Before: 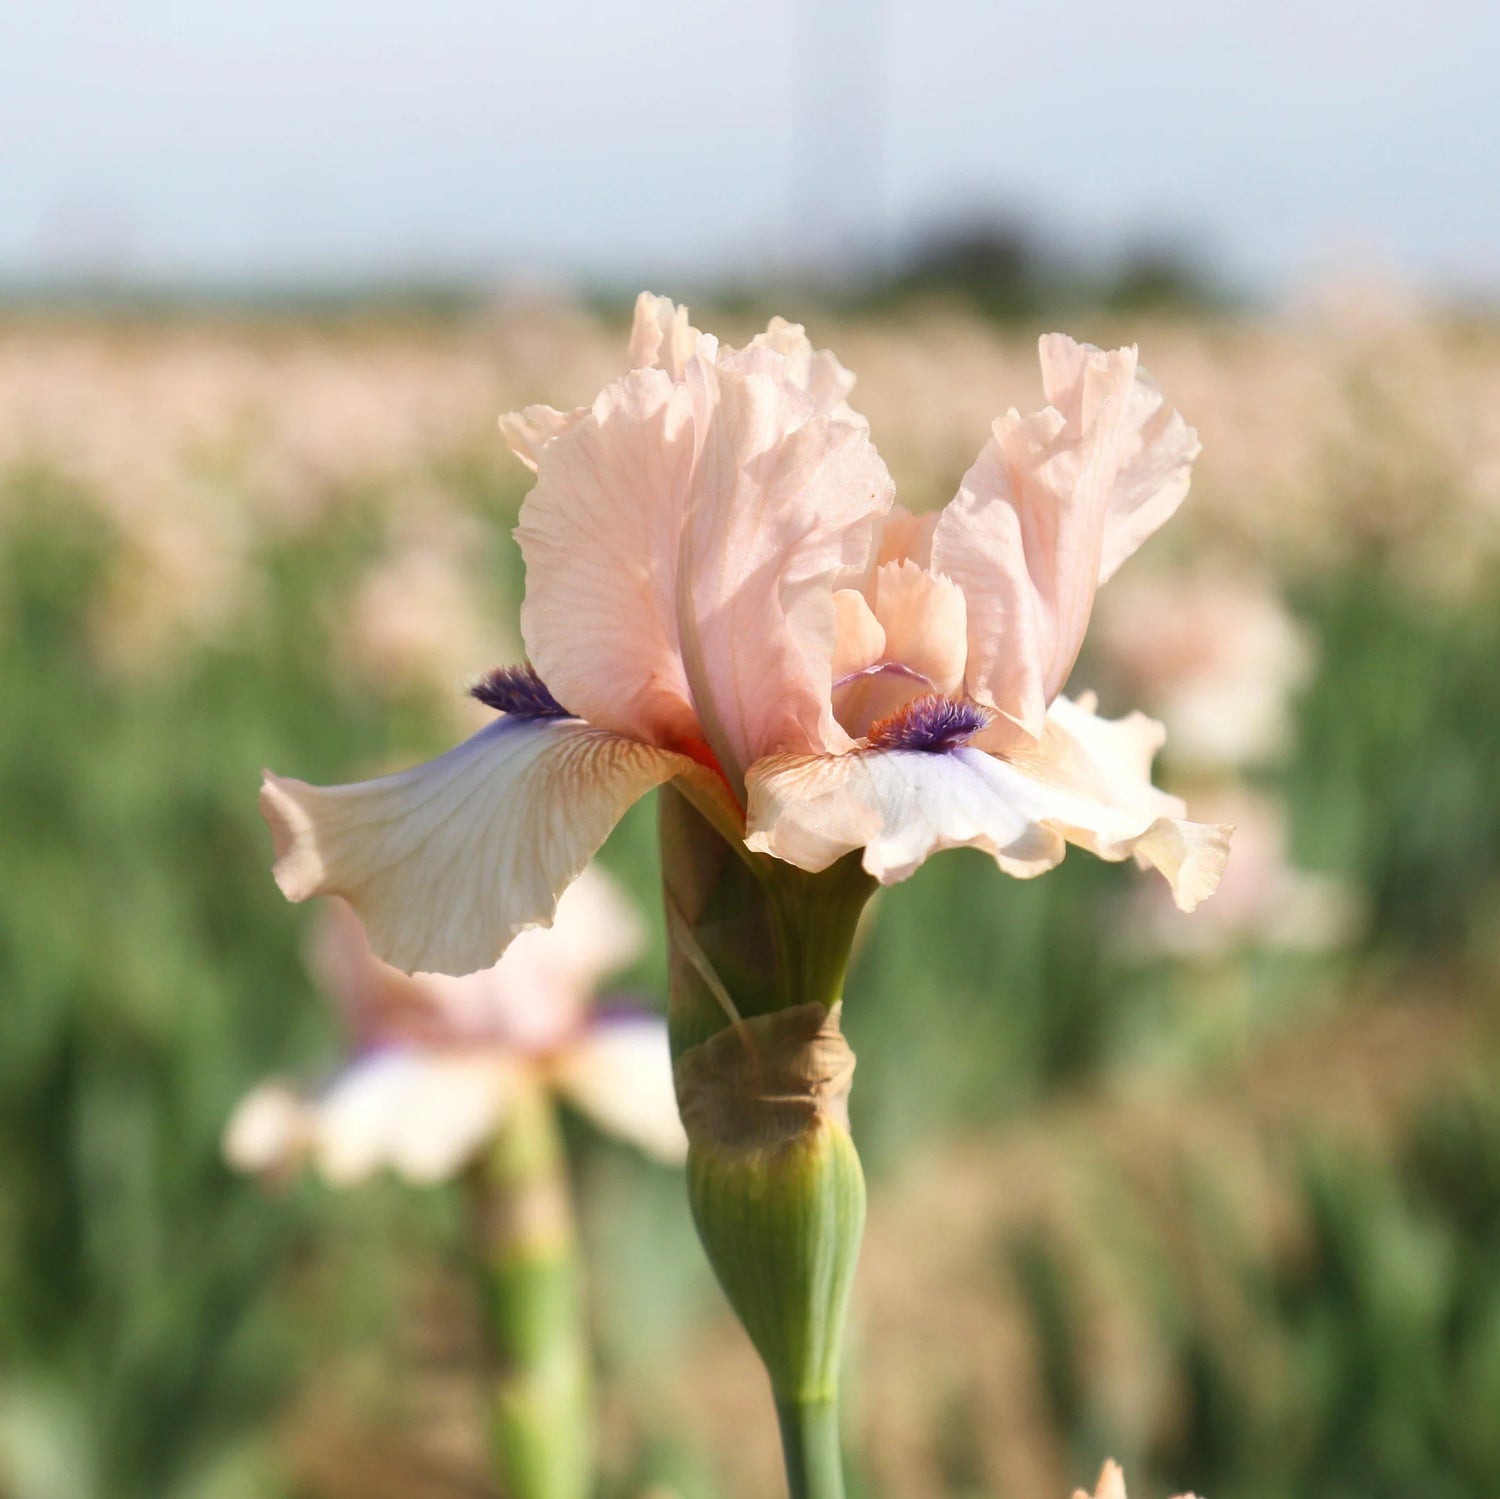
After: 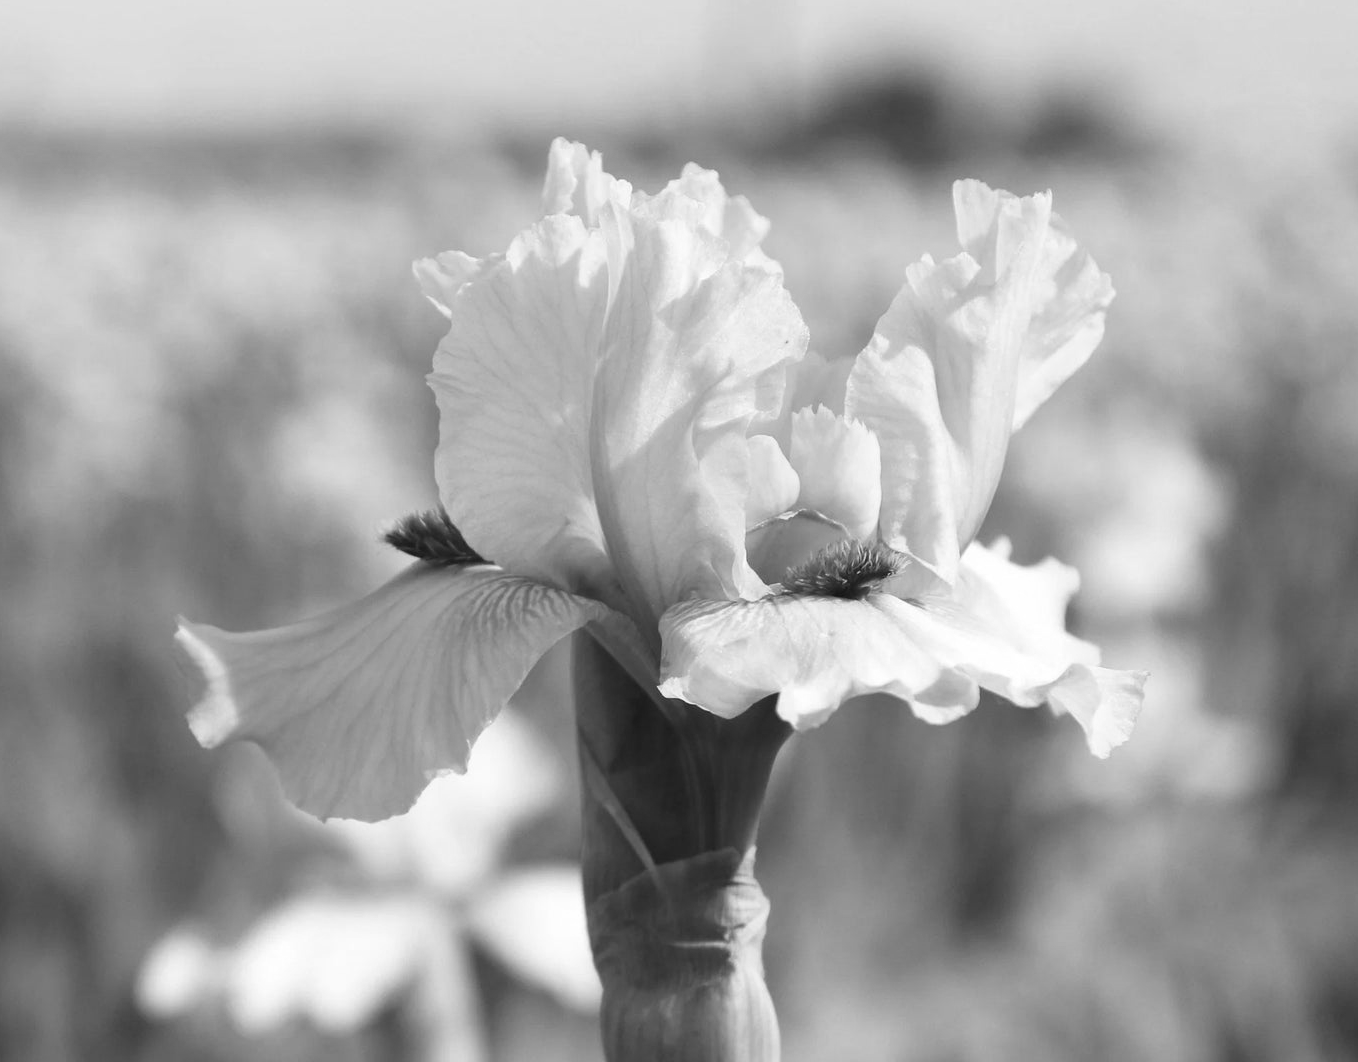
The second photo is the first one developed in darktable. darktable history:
color zones: curves: ch1 [(0, -0.394) (0.143, -0.394) (0.286, -0.394) (0.429, -0.392) (0.571, -0.391) (0.714, -0.391) (0.857, -0.391) (1, -0.394)]
crop: left 5.747%, top 10.285%, right 3.688%, bottom 18.843%
contrast brightness saturation: contrast 0.036, saturation 0.071
color correction: highlights a* -3.58, highlights b* -6.49, shadows a* 3.25, shadows b* 5.14
